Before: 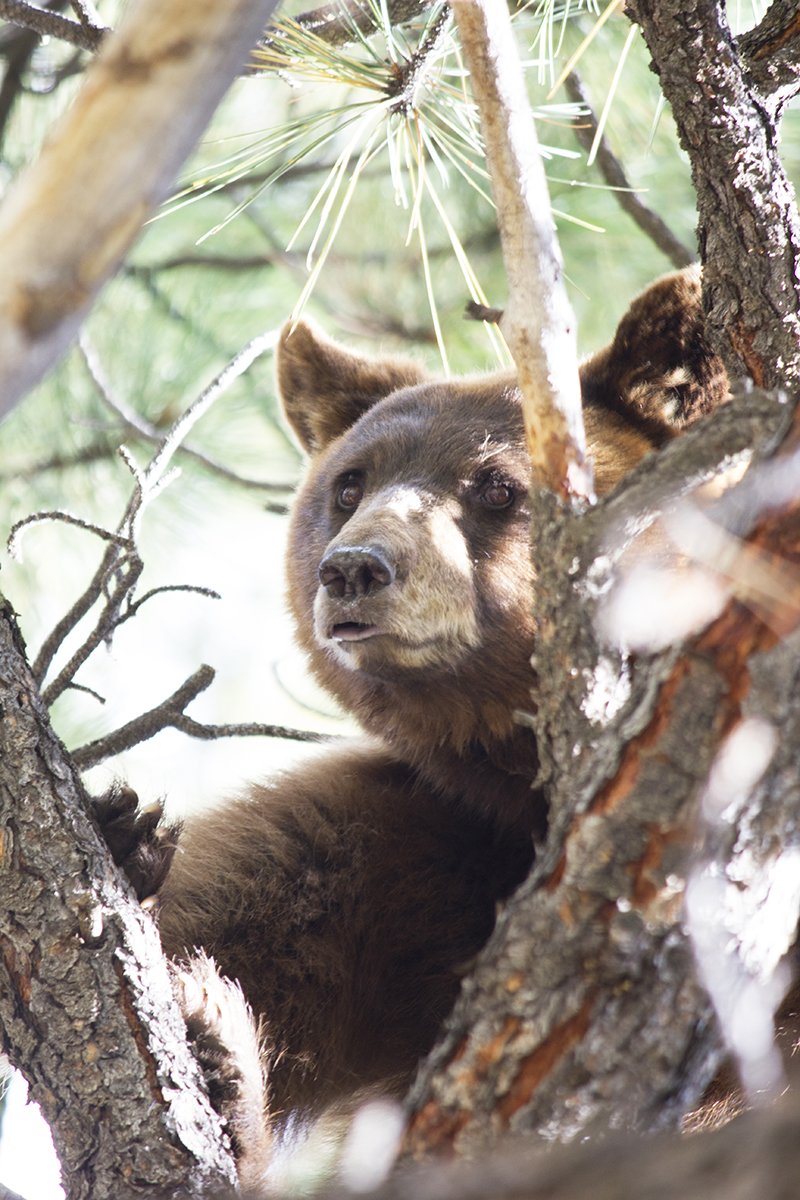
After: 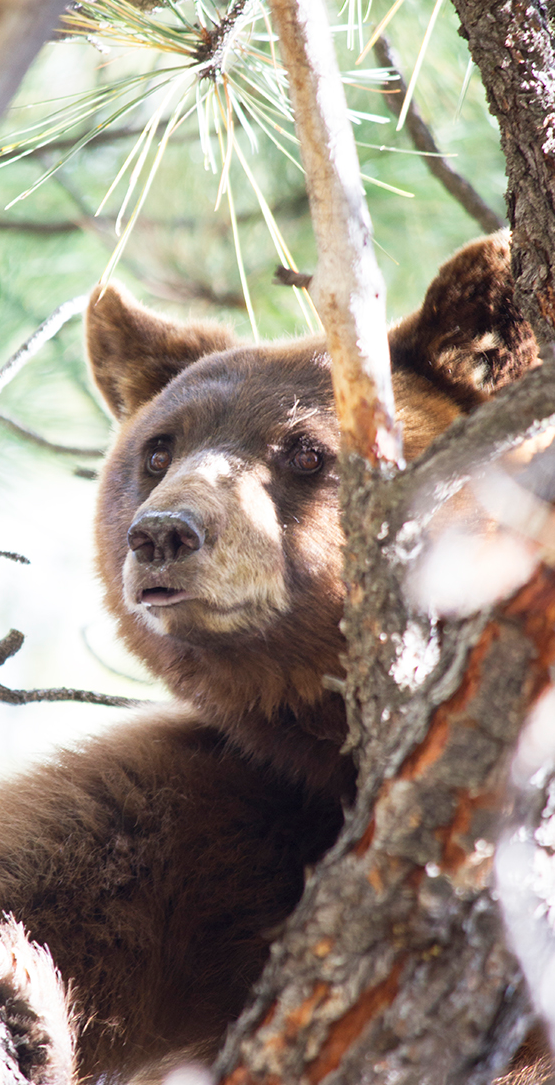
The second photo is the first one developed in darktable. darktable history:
sharpen: radius 2.935, amount 0.884, threshold 47.461
crop and rotate: left 23.995%, top 2.926%, right 6.628%, bottom 6.597%
